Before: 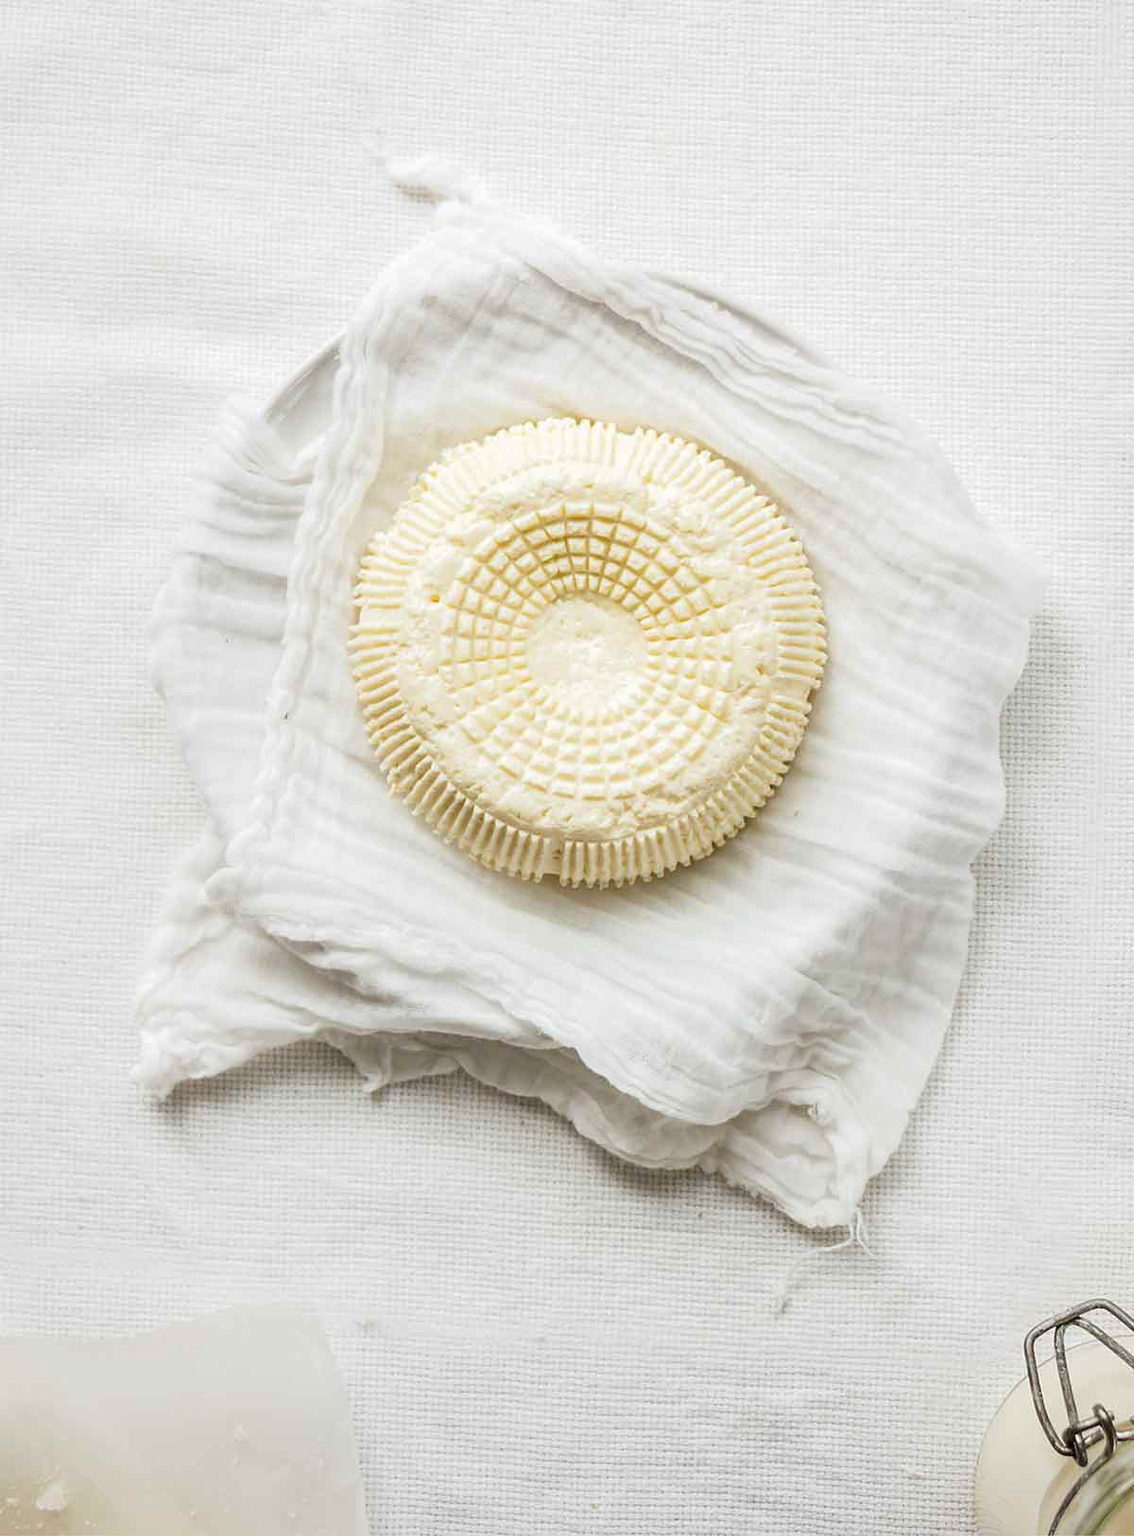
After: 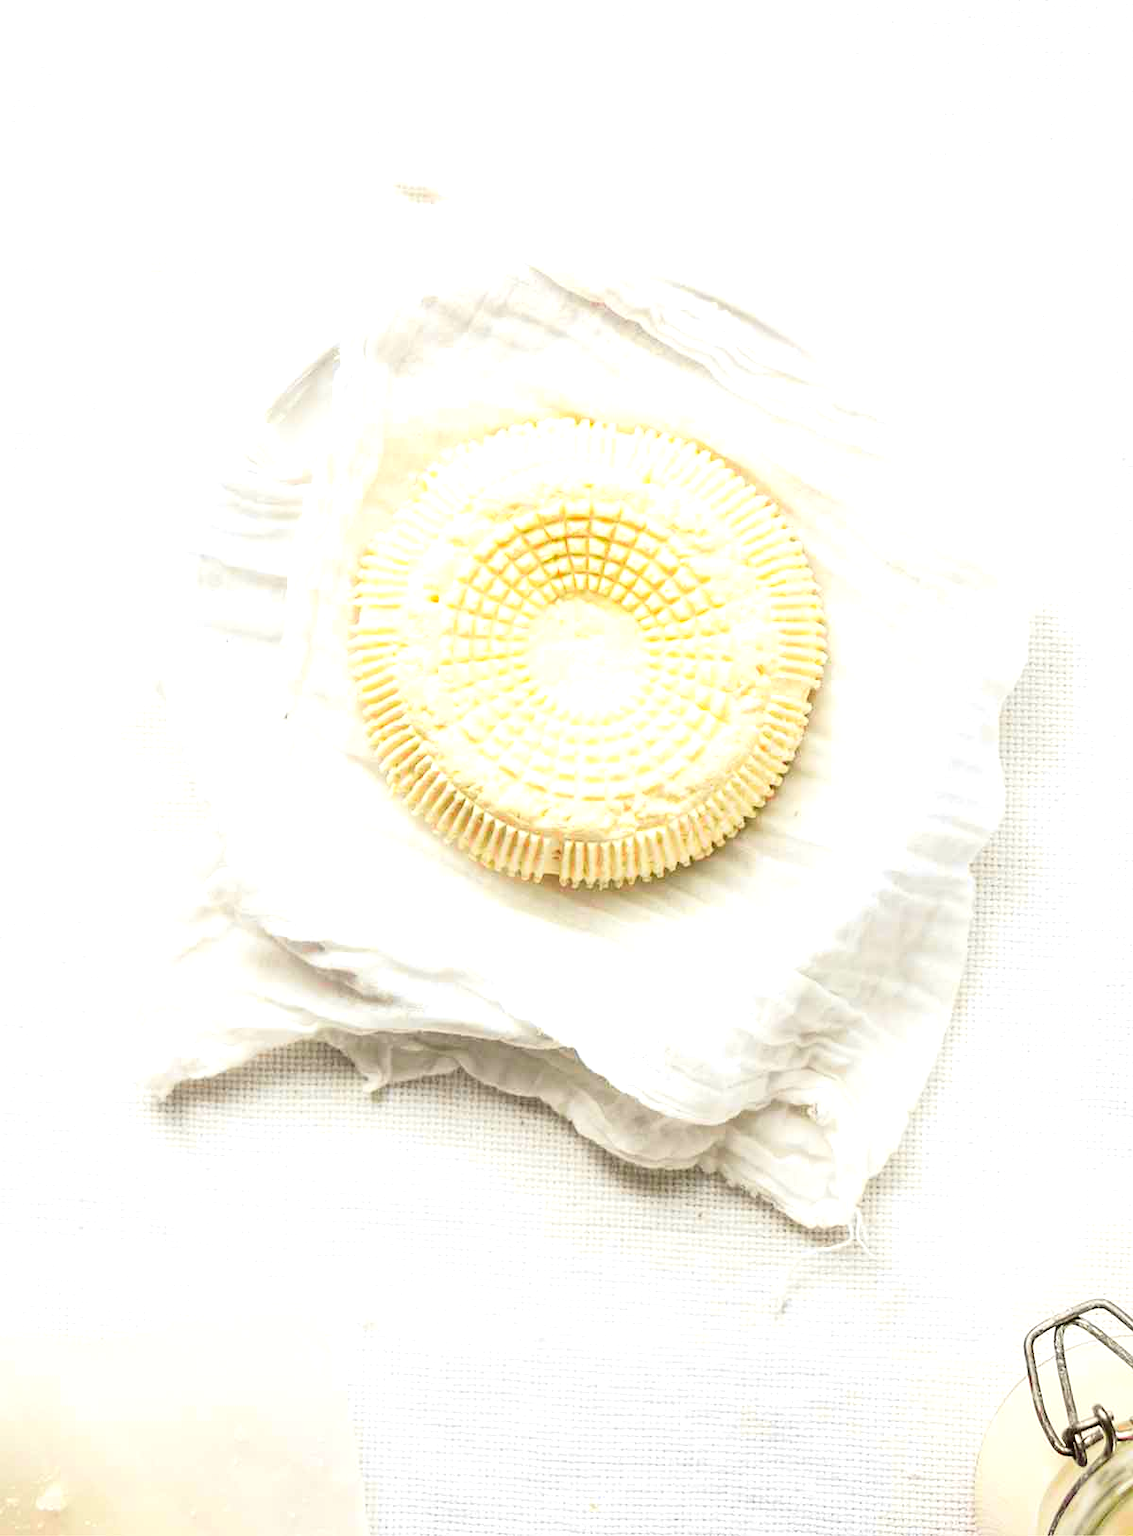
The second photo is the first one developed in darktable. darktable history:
tone curve: curves: ch0 [(0, 0.036) (0.119, 0.115) (0.466, 0.498) (0.715, 0.767) (0.817, 0.865) (1, 0.998)]; ch1 [(0, 0) (0.377, 0.416) (0.44, 0.461) (0.487, 0.49) (0.514, 0.517) (0.536, 0.577) (0.66, 0.724) (1, 1)]; ch2 [(0, 0) (0.38, 0.405) (0.463, 0.443) (0.492, 0.486) (0.526, 0.541) (0.578, 0.598) (0.653, 0.698) (1, 1)], color space Lab, independent channels, preserve colors none
vibrance: vibrance 15%
exposure: exposure 0.657 EV, compensate highlight preservation false
